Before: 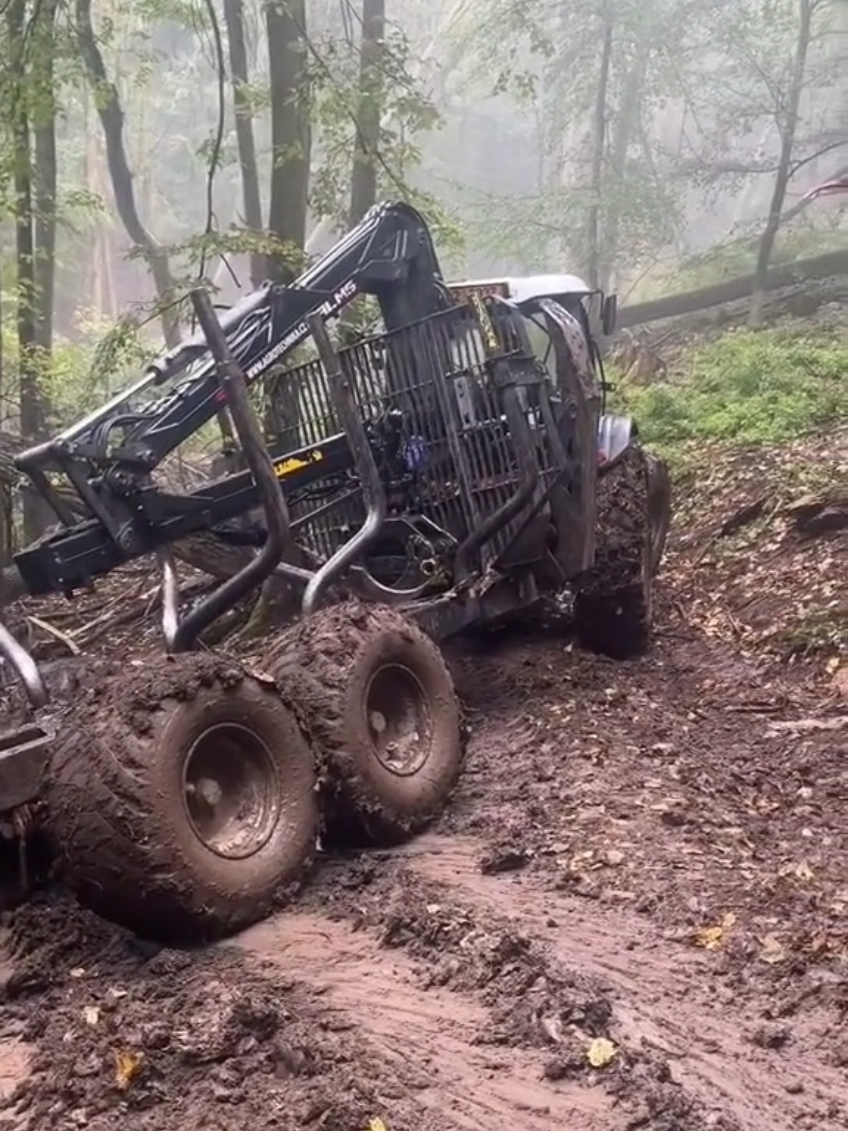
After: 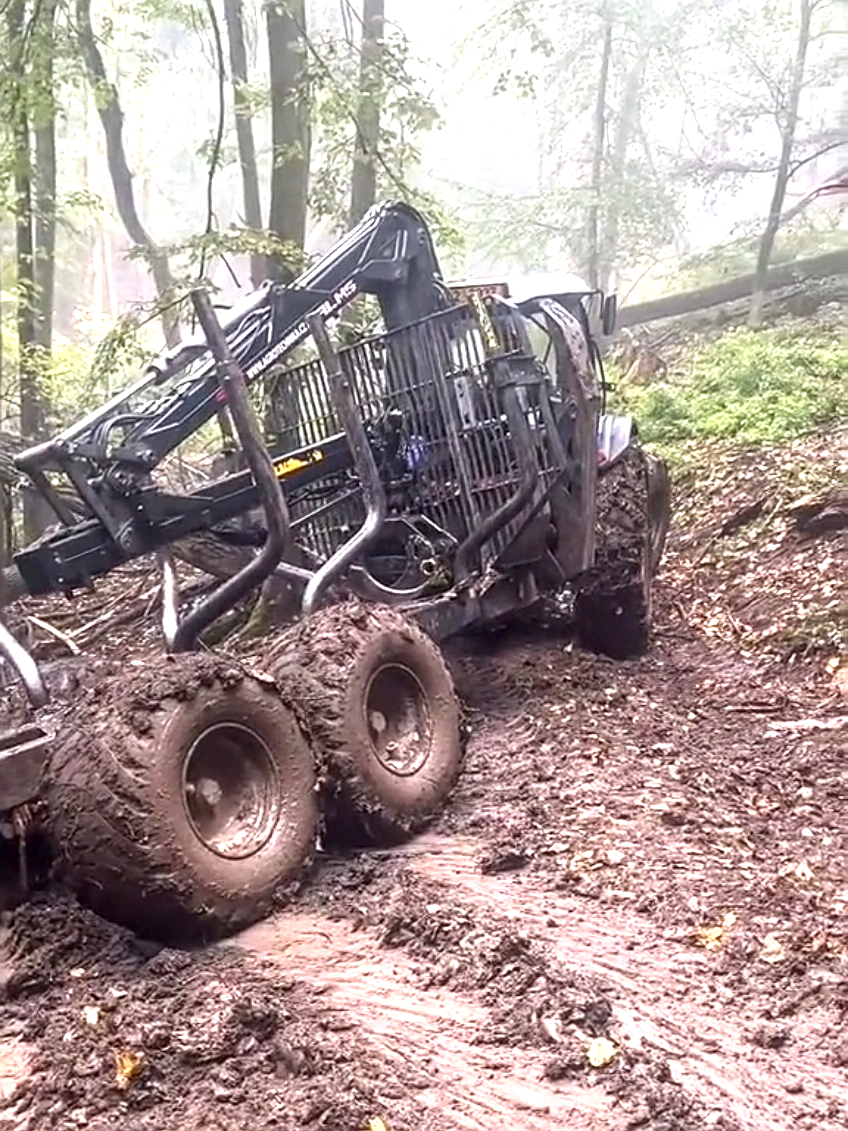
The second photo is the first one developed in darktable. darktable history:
sharpen: on, module defaults
exposure: exposure 0.947 EV, compensate highlight preservation false
local contrast: on, module defaults
